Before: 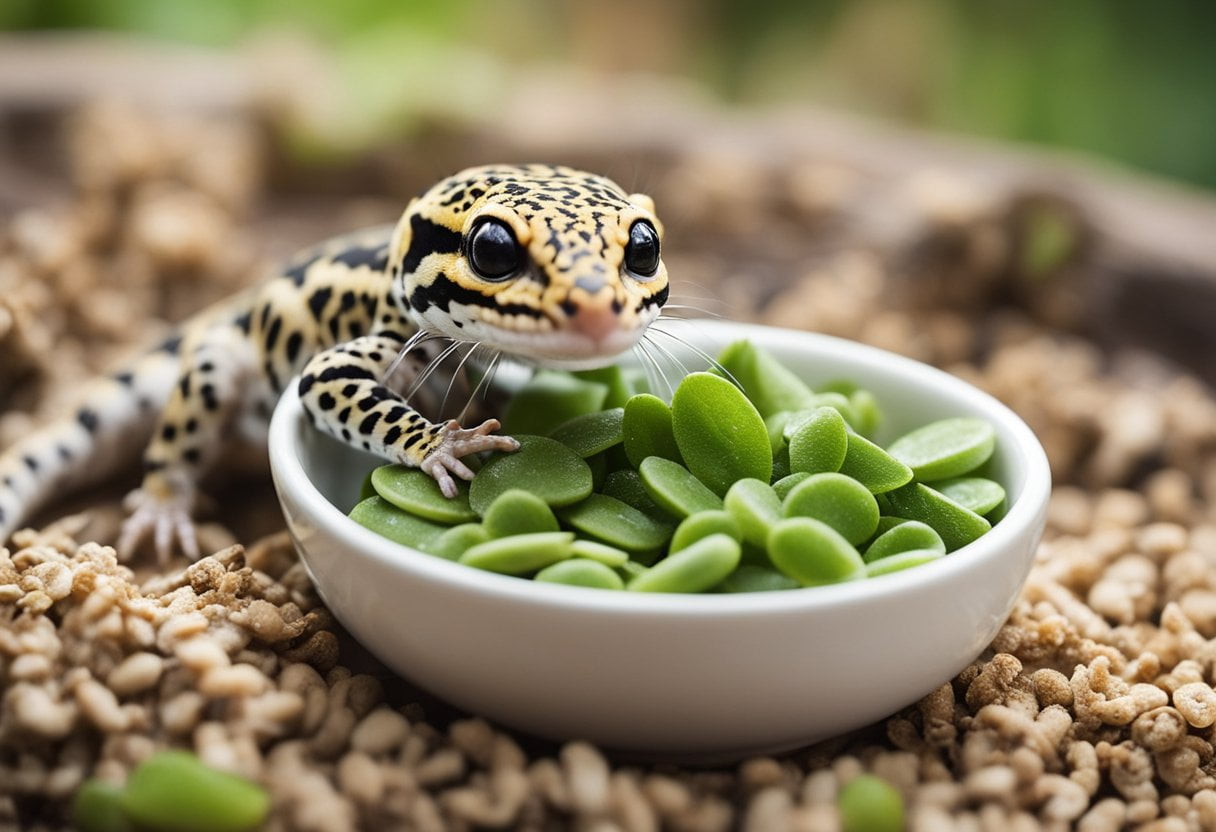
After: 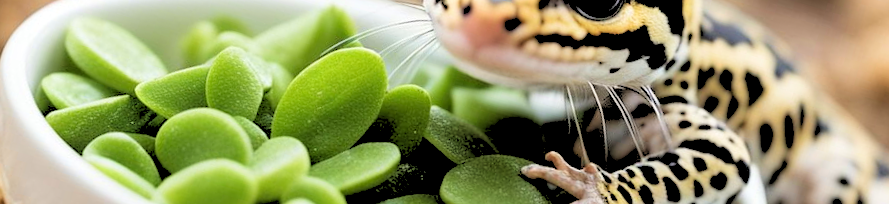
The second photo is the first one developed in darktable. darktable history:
crop and rotate: angle 16.12°, top 30.835%, bottom 35.653%
velvia: on, module defaults
rgb levels: levels [[0.027, 0.429, 0.996], [0, 0.5, 1], [0, 0.5, 1]]
